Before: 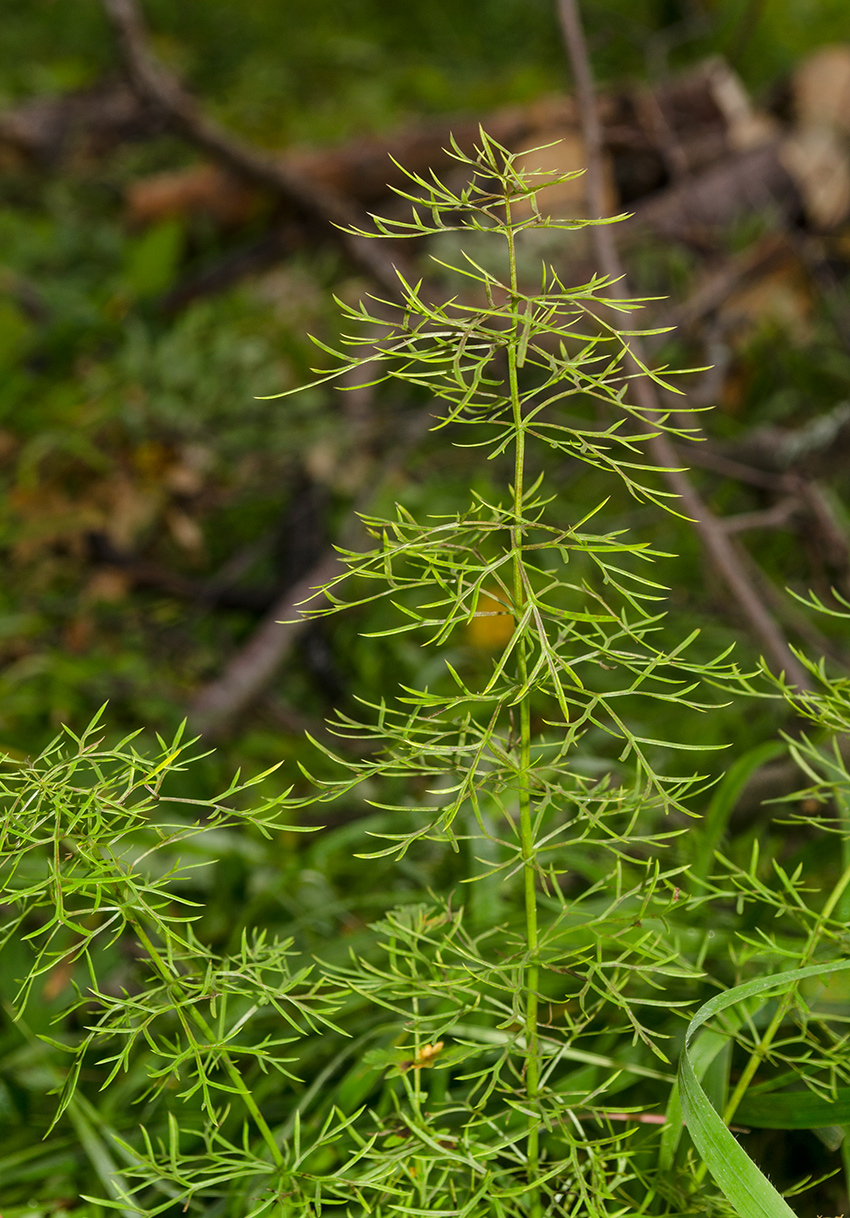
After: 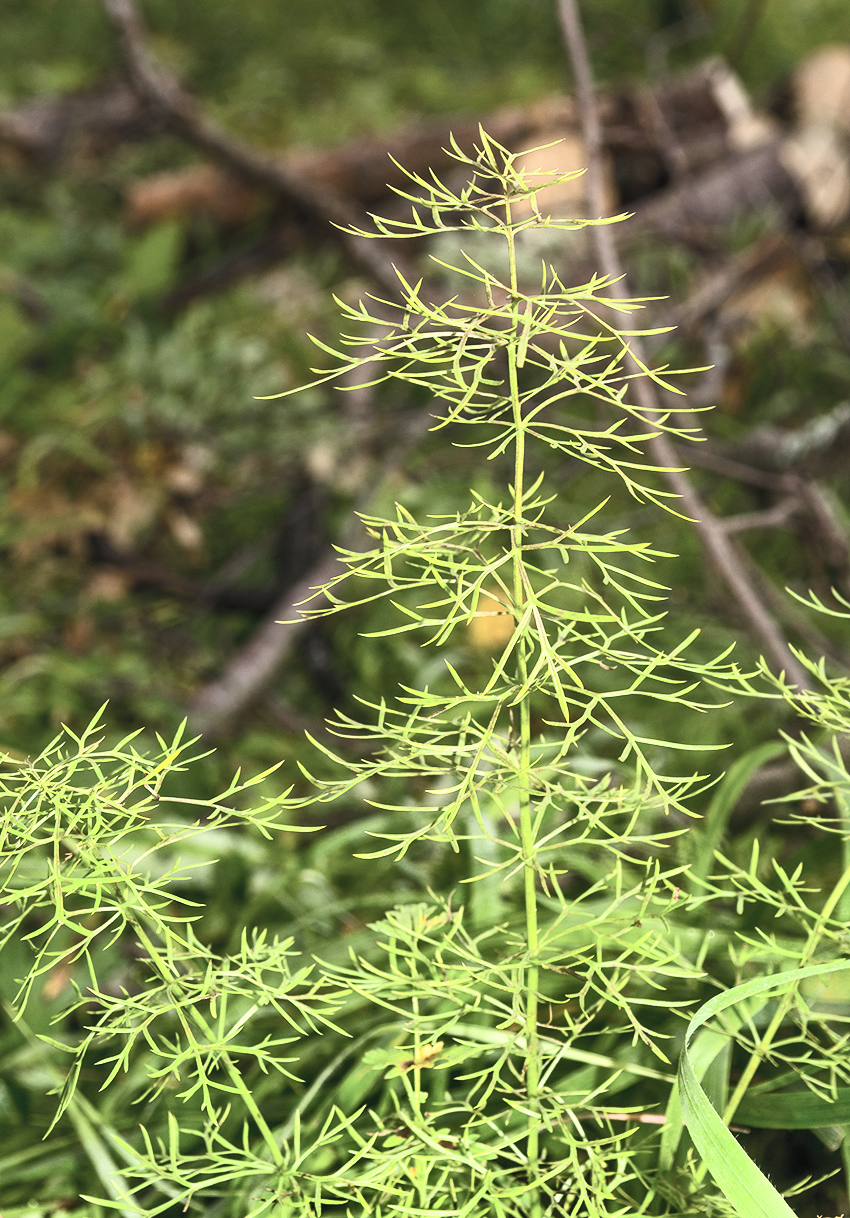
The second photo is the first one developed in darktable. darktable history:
contrast brightness saturation: contrast 0.437, brightness 0.552, saturation -0.184
shadows and highlights: shadows 39.34, highlights -53.2, low approximation 0.01, soften with gaussian
tone equalizer: -8 EV 0 EV, -7 EV -0.001 EV, -6 EV 0.003 EV, -5 EV -0.064 EV, -4 EV -0.127 EV, -3 EV -0.156 EV, -2 EV 0.27 EV, -1 EV 0.714 EV, +0 EV 0.497 EV, smoothing diameter 24.81%, edges refinement/feathering 5.91, preserve details guided filter
